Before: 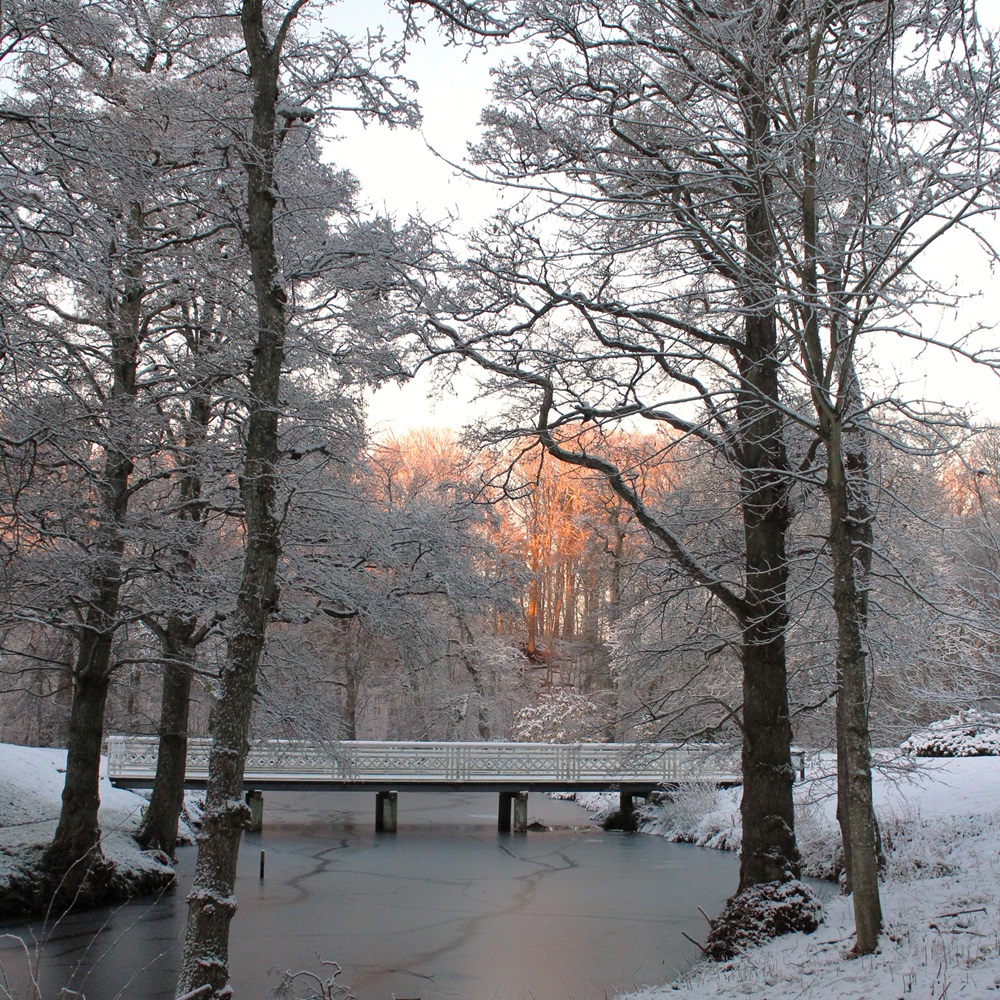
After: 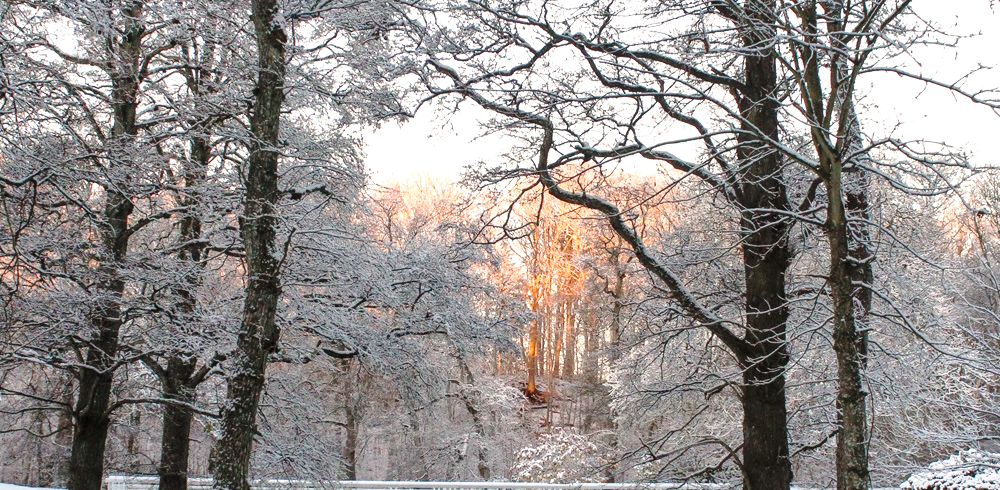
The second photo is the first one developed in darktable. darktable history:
local contrast: detail 118%
base curve: curves: ch0 [(0, 0) (0.028, 0.03) (0.121, 0.232) (0.46, 0.748) (0.859, 0.968) (1, 1)], exposure shift 0.01, preserve colors none
crop and rotate: top 26.079%, bottom 24.909%
shadows and highlights: radius 173.78, shadows 26.1, white point adjustment 3.04, highlights -68.15, soften with gaussian
